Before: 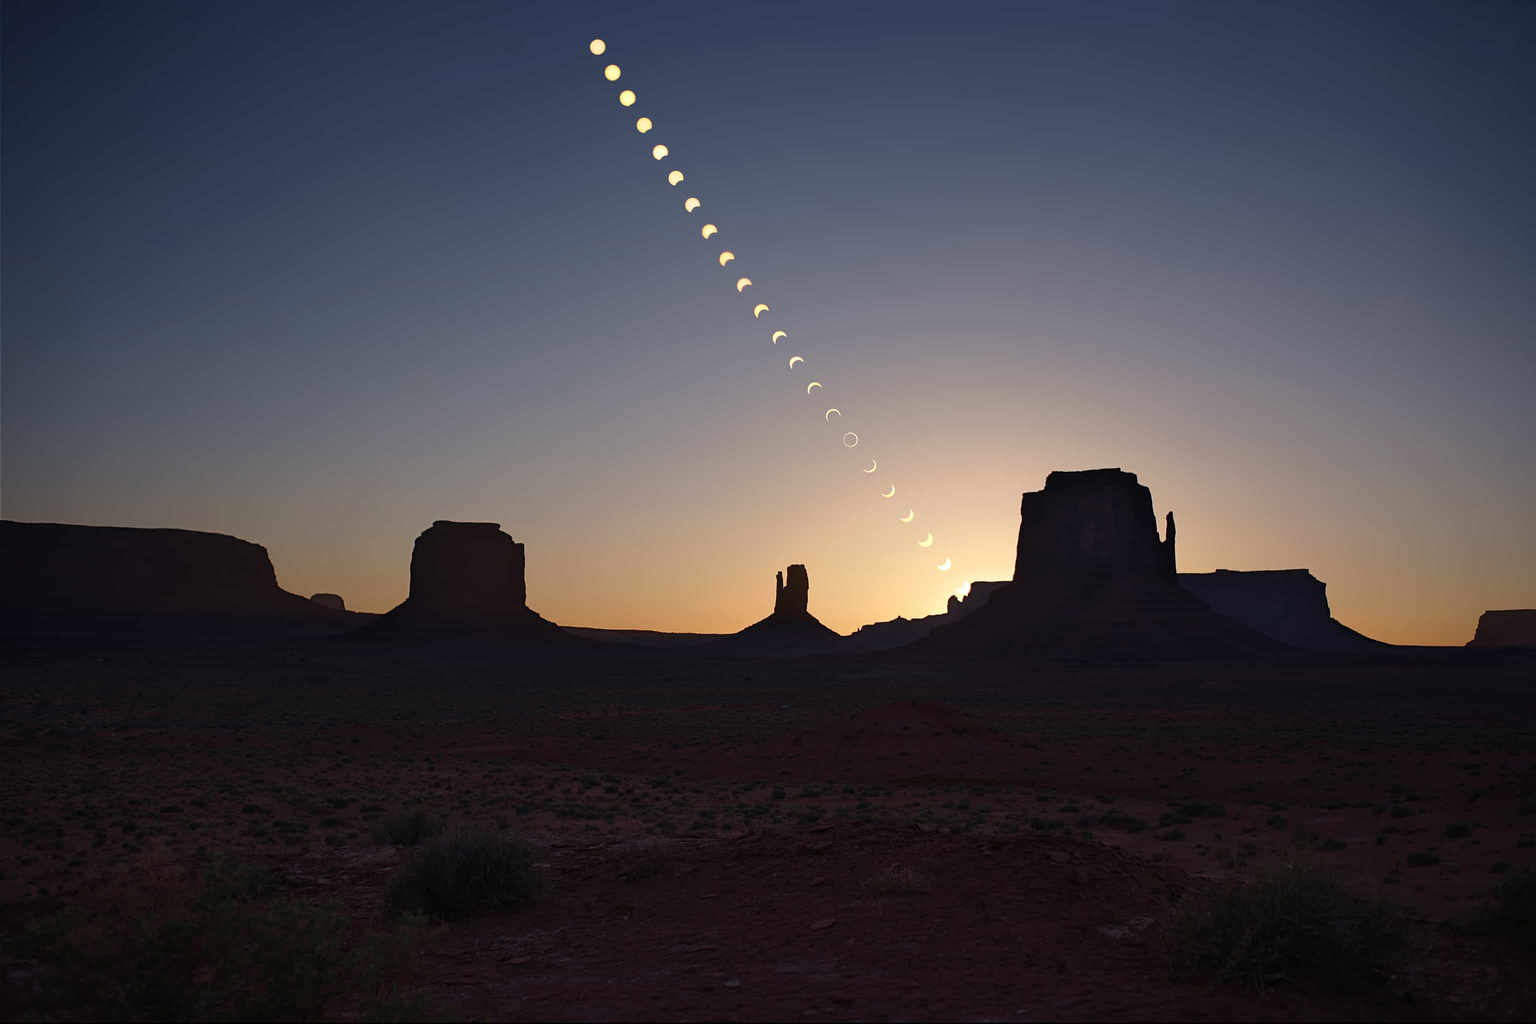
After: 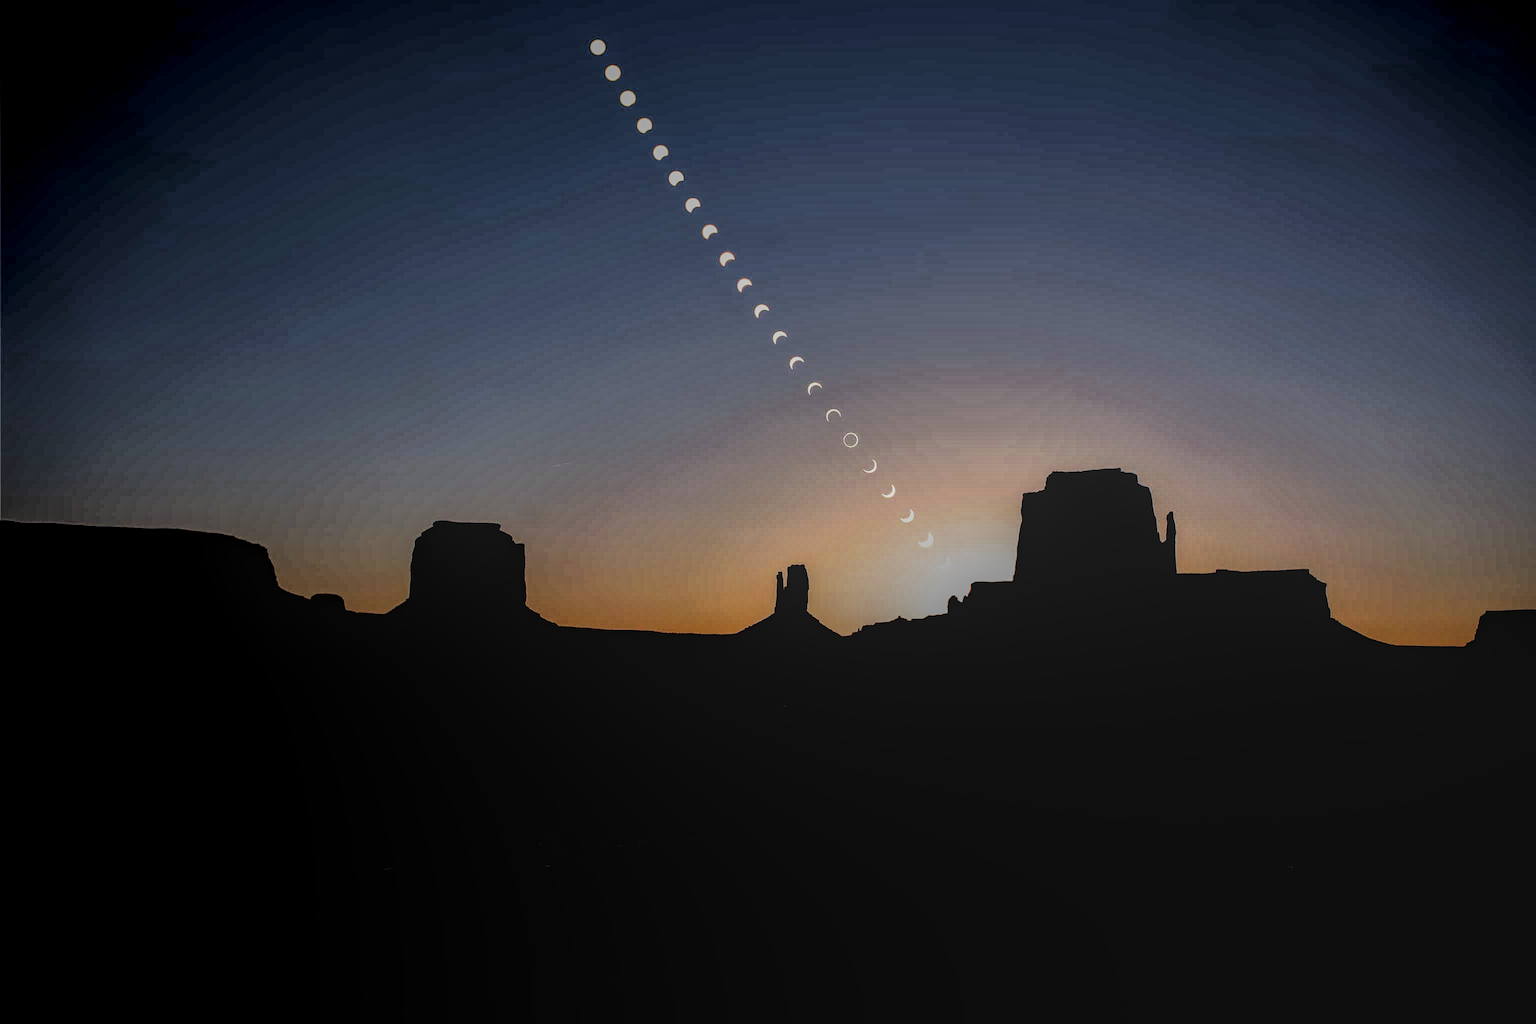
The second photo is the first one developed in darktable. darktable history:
local contrast: highlights 20%, shadows 27%, detail 201%, midtone range 0.2
filmic rgb: black relative exposure -3.62 EV, white relative exposure 2.17 EV, threshold 2.96 EV, hardness 3.62, enable highlight reconstruction true
haze removal: strength 0.302, distance 0.247, compatibility mode true, adaptive false
